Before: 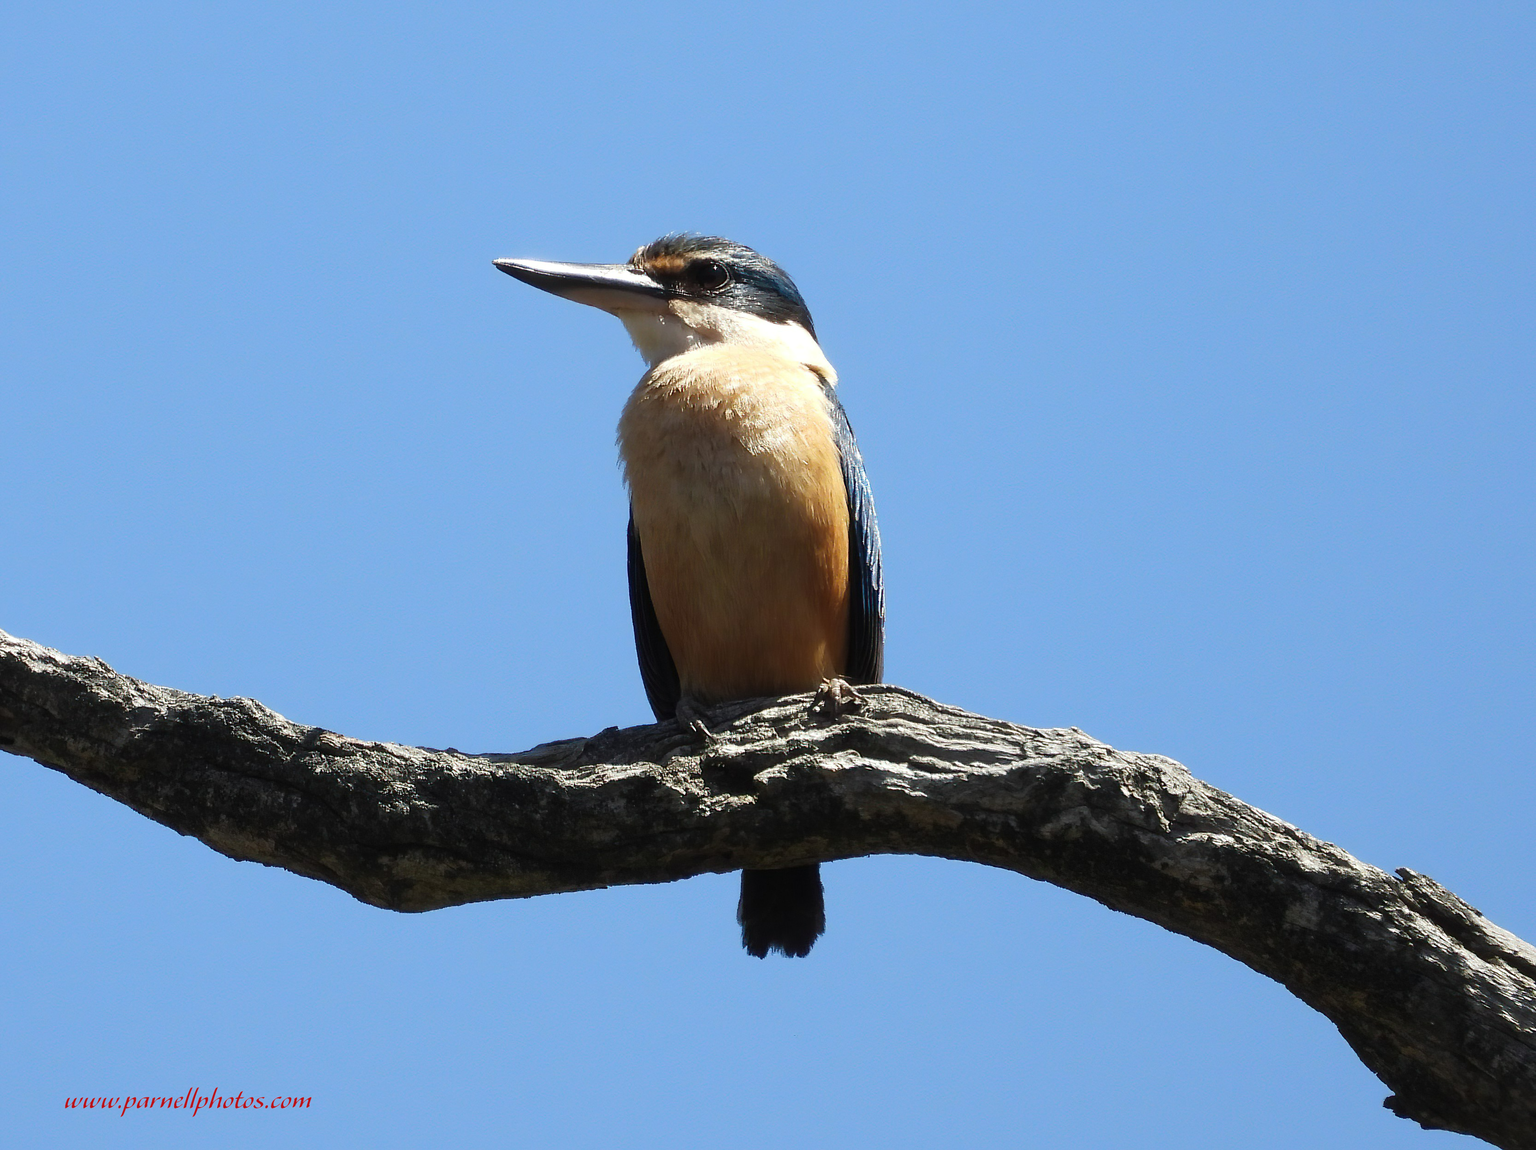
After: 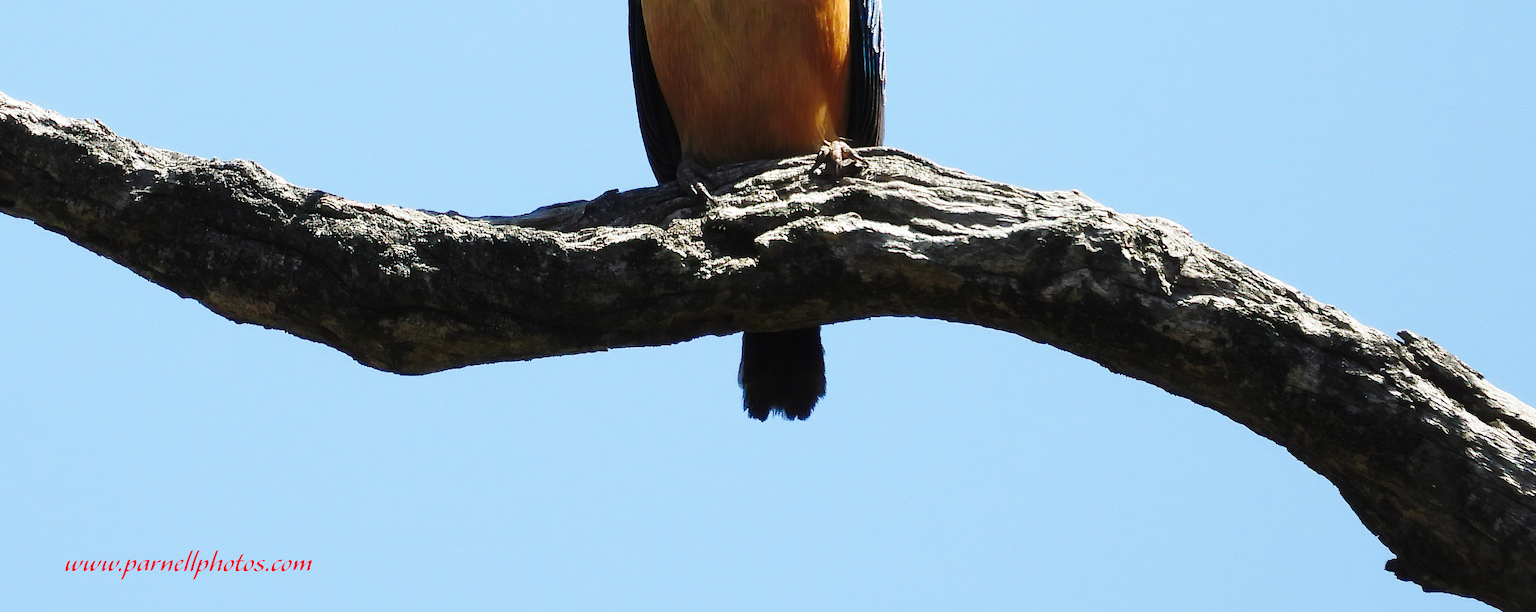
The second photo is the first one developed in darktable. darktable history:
base curve: curves: ch0 [(0, 0) (0.028, 0.03) (0.121, 0.232) (0.46, 0.748) (0.859, 0.968) (1, 1)], preserve colors none
exposure: compensate exposure bias true, compensate highlight preservation false
crop and rotate: top 46.81%, right 0.085%
